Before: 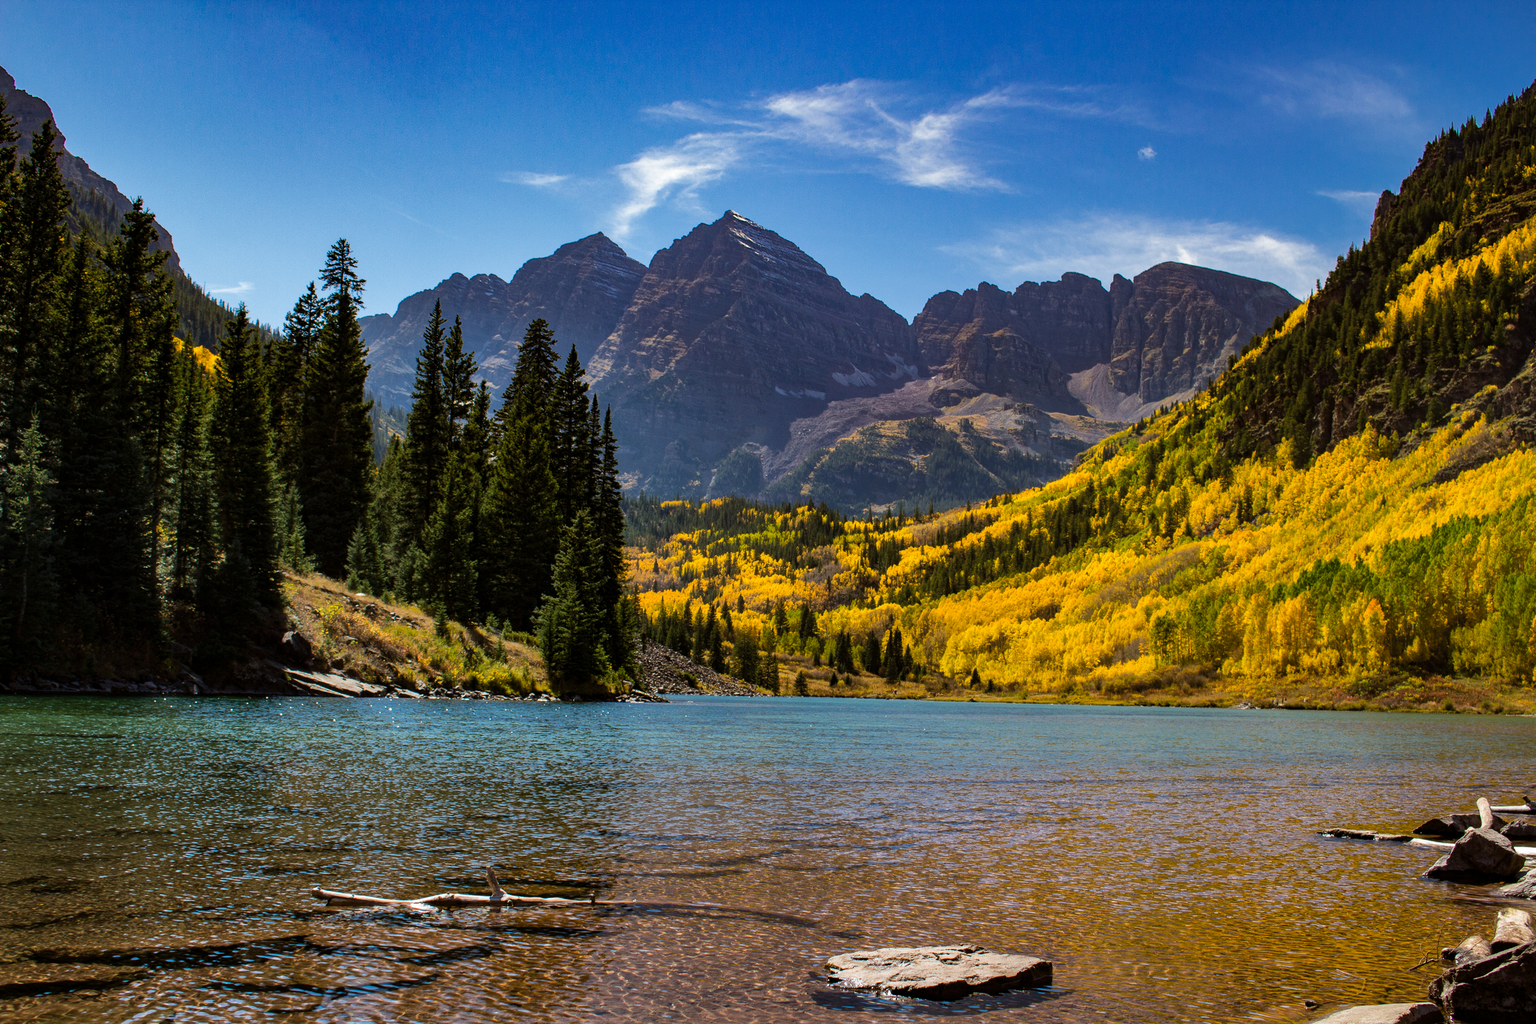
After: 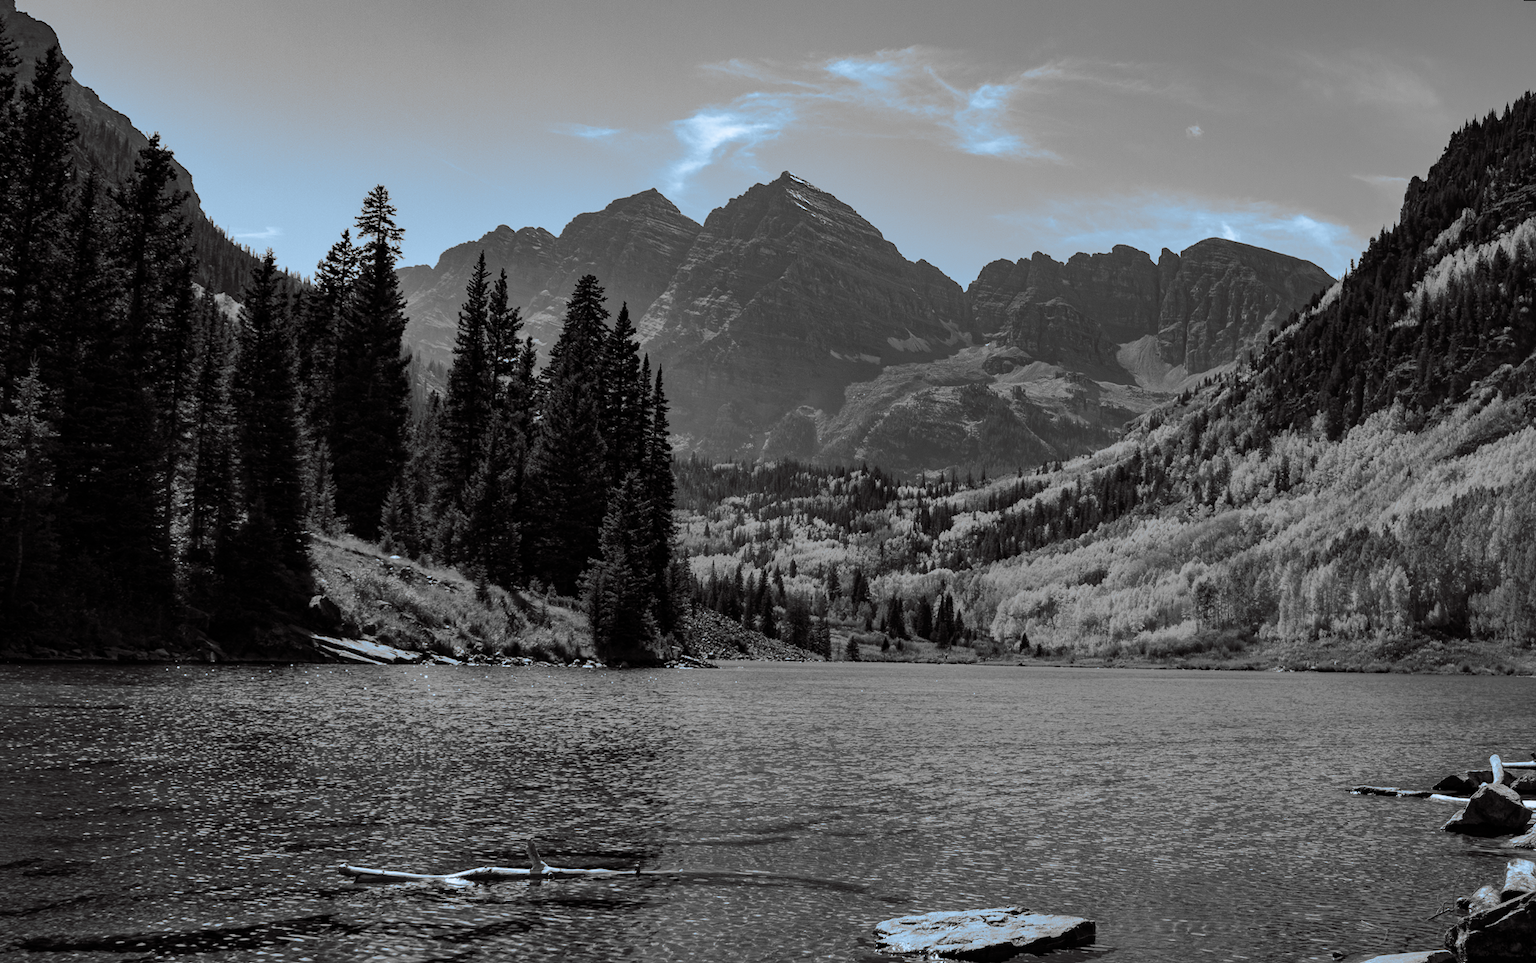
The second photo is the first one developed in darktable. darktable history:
velvia: strength 21.76%
color balance rgb: linear chroma grading › shadows 19.44%, linear chroma grading › highlights 3.42%, linear chroma grading › mid-tones 10.16%
color calibration: output gray [0.253, 0.26, 0.487, 0], gray › normalize channels true, illuminant same as pipeline (D50), adaptation XYZ, x 0.346, y 0.359, gamut compression 0
rotate and perspective: rotation 0.679°, lens shift (horizontal) 0.136, crop left 0.009, crop right 0.991, crop top 0.078, crop bottom 0.95
split-toning: shadows › hue 351.18°, shadows › saturation 0.86, highlights › hue 218.82°, highlights › saturation 0.73, balance -19.167
